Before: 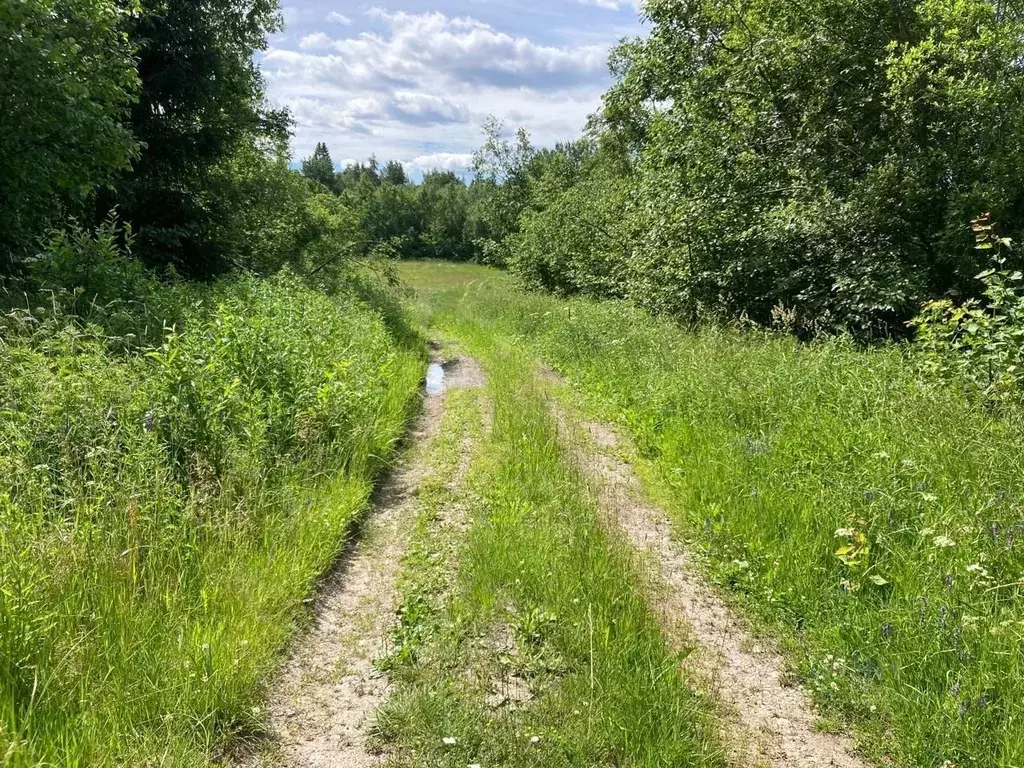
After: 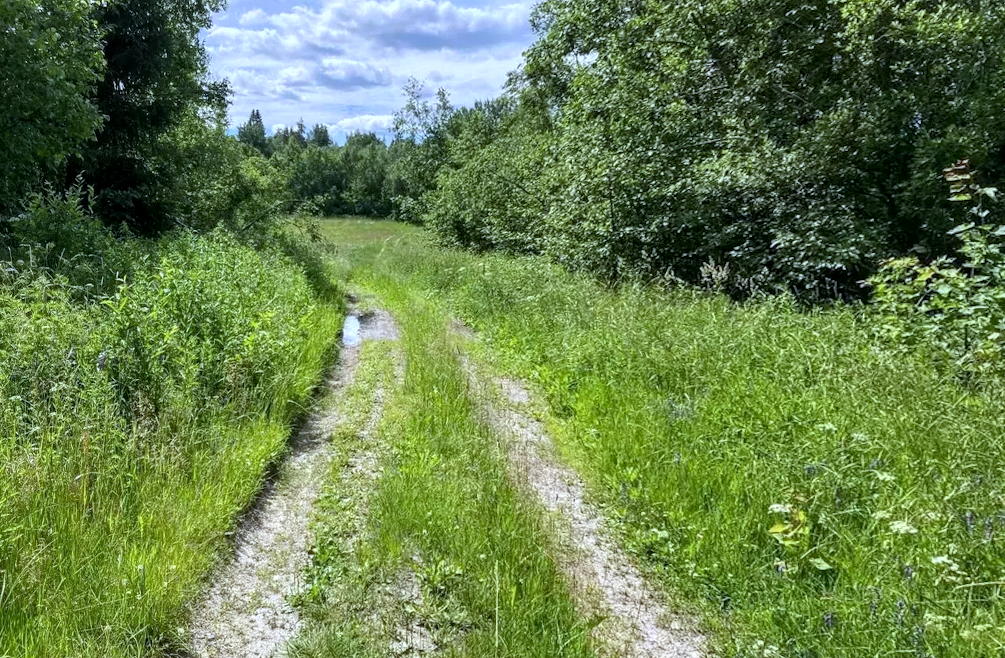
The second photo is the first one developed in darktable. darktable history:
local contrast: on, module defaults
white balance: red 0.926, green 1.003, blue 1.133
rotate and perspective: rotation 1.69°, lens shift (vertical) -0.023, lens shift (horizontal) -0.291, crop left 0.025, crop right 0.988, crop top 0.092, crop bottom 0.842
